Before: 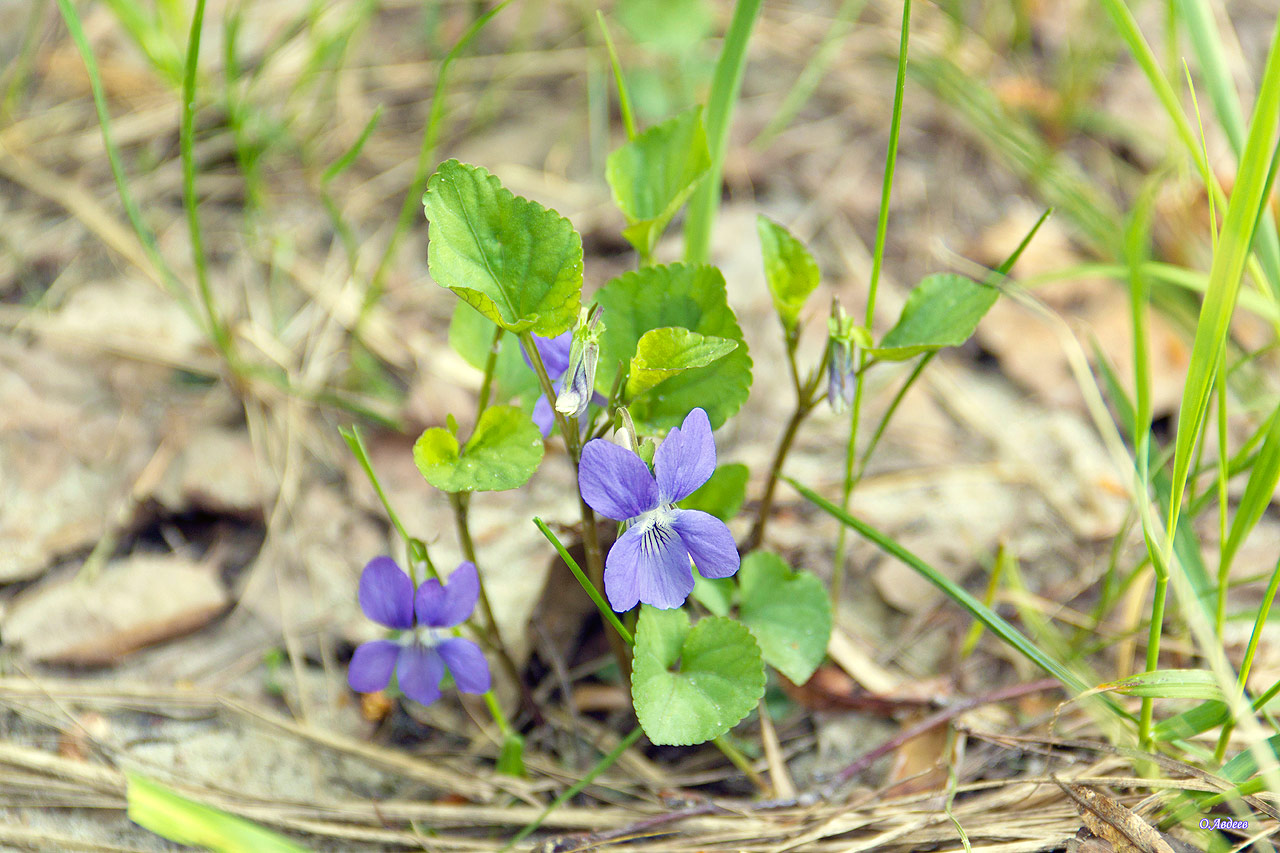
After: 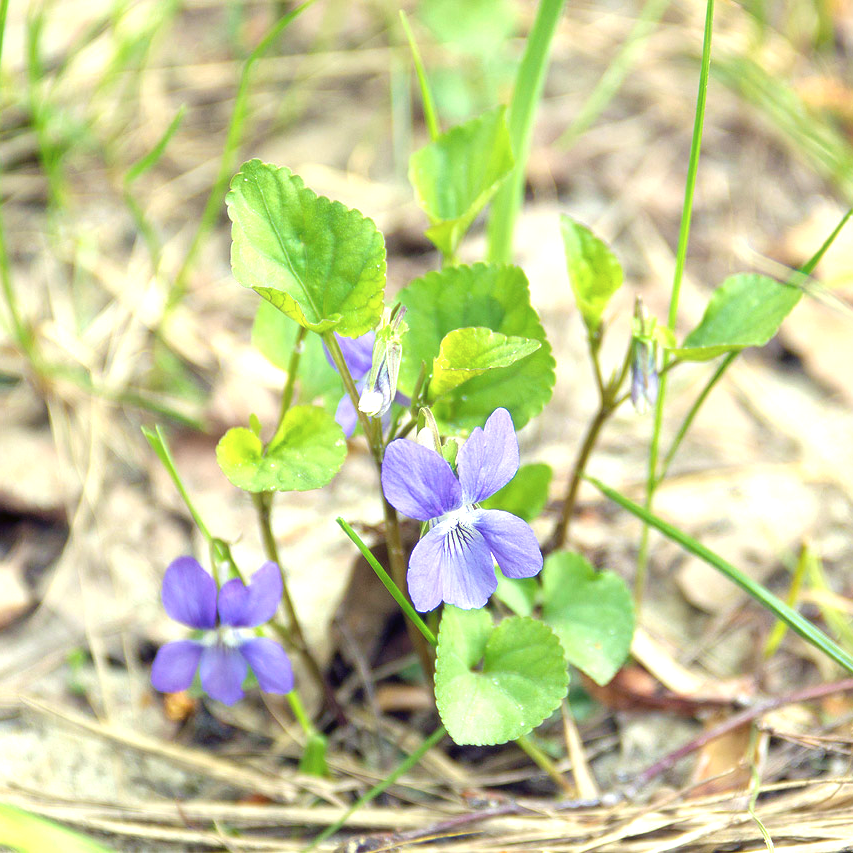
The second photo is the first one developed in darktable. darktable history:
soften: size 10%, saturation 50%, brightness 0.2 EV, mix 10%
exposure: exposure 0.648 EV, compensate highlight preservation false
crop and rotate: left 15.446%, right 17.836%
